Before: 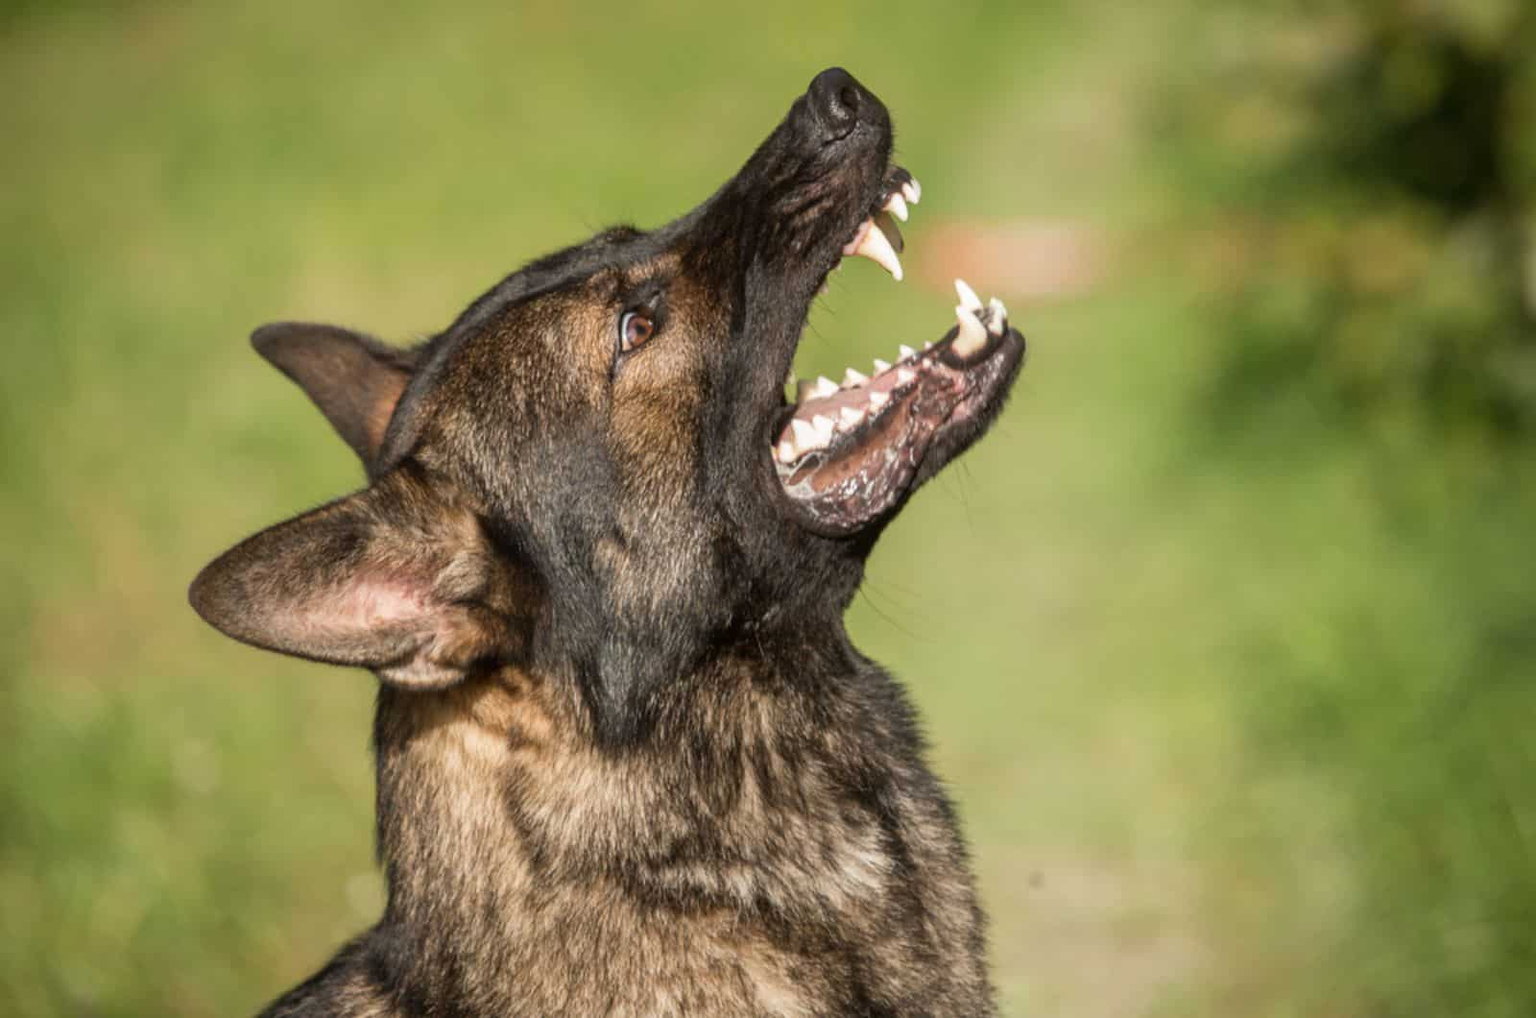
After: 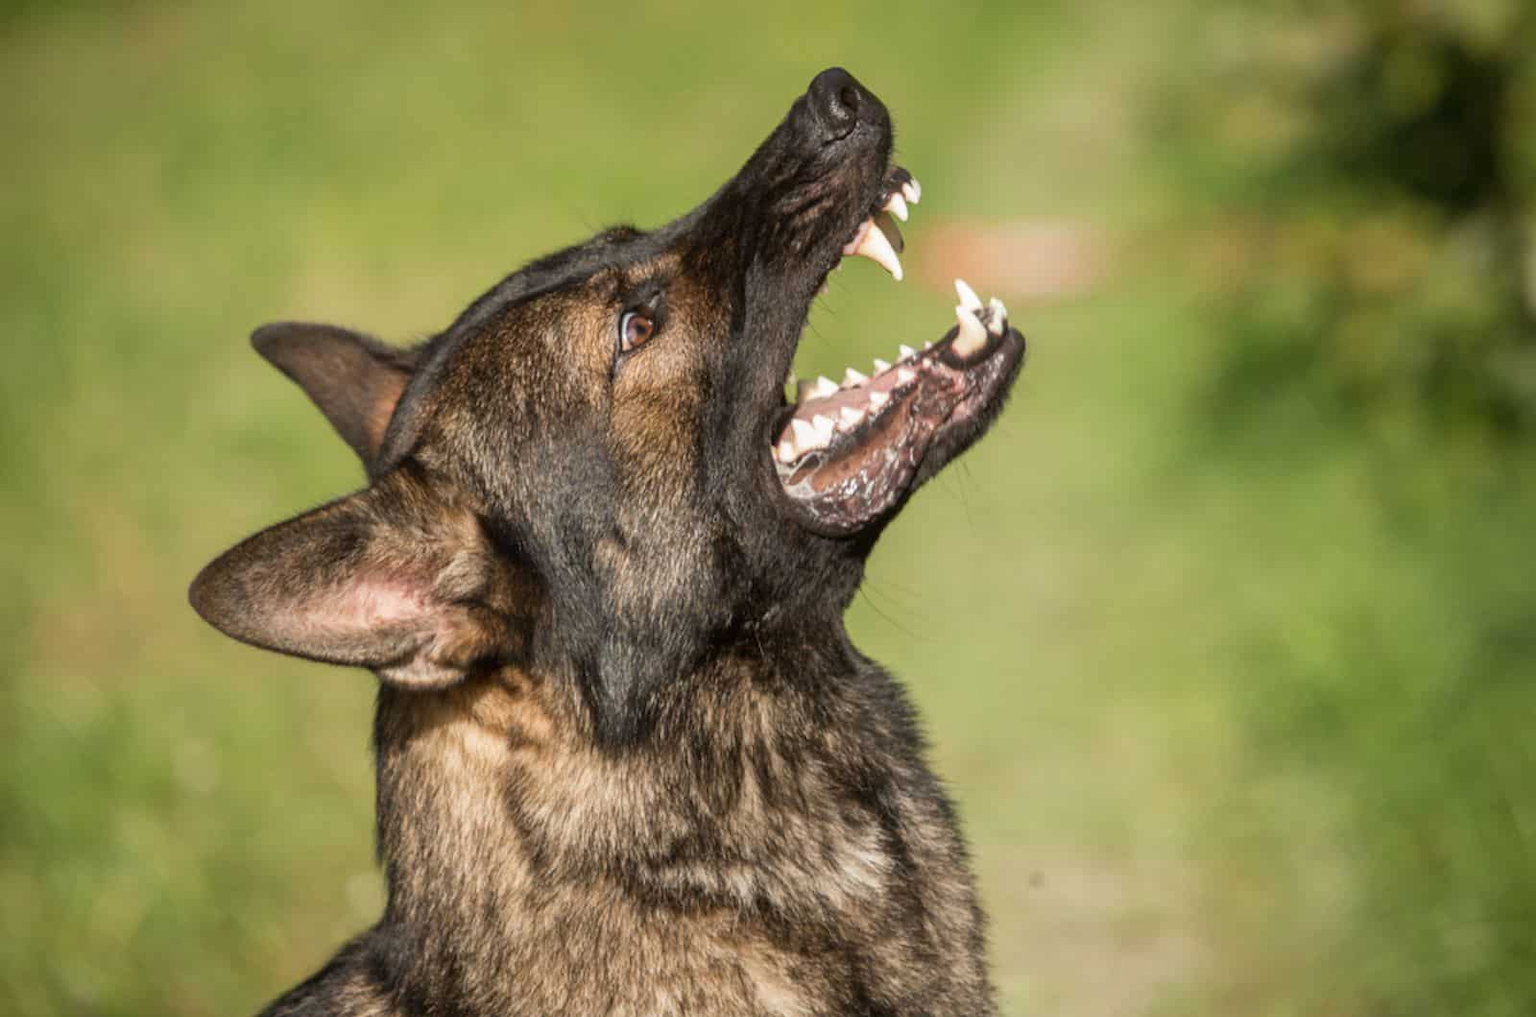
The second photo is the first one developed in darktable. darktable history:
shadows and highlights: shadows 37.58, highlights -27.63, highlights color adjustment 32.78%, soften with gaussian
